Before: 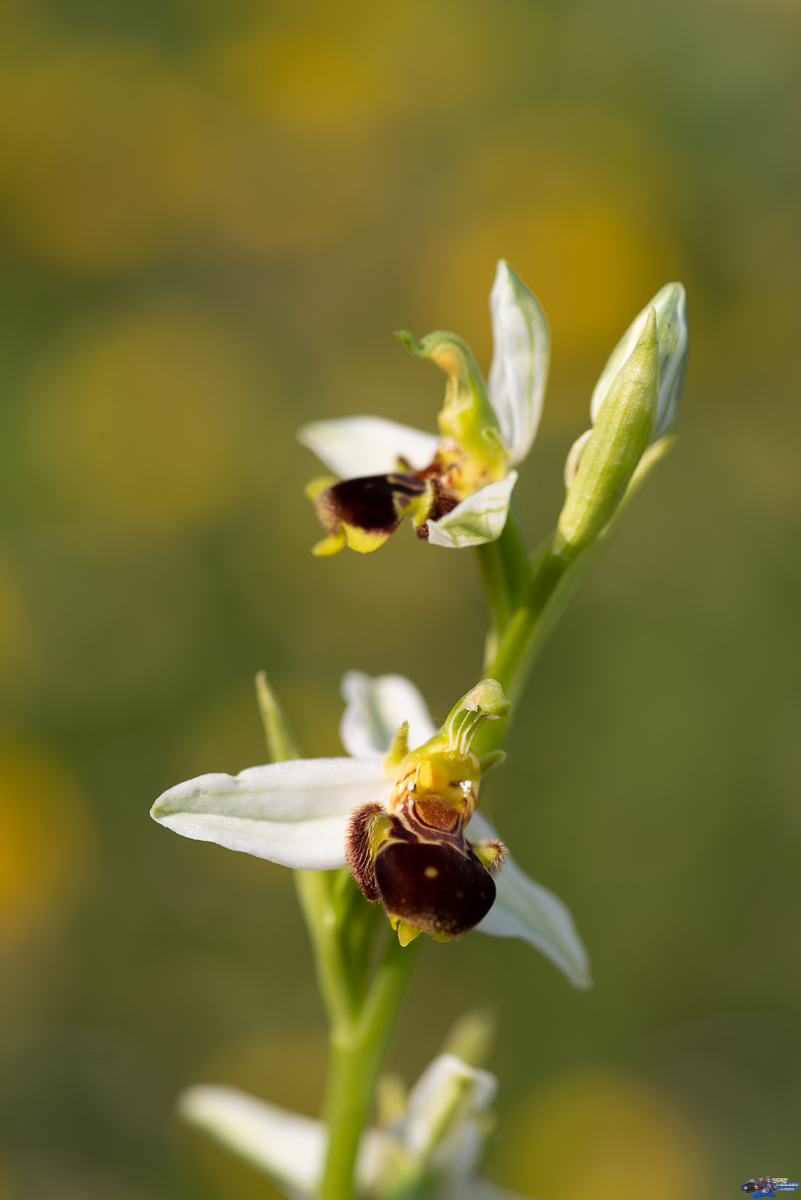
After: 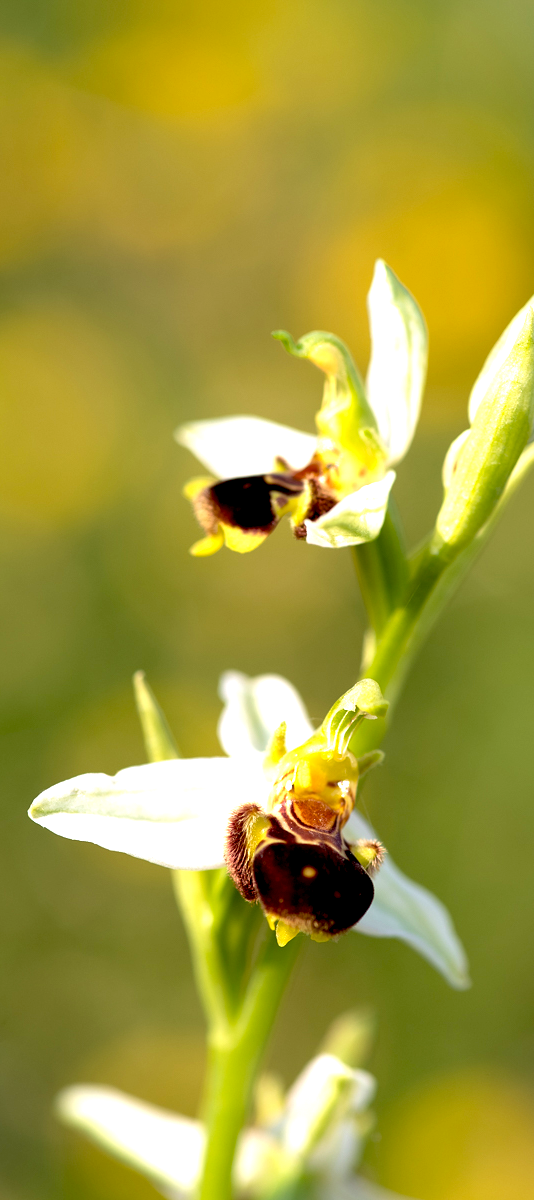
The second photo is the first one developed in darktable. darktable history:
crop and rotate: left 15.446%, right 17.836%
velvia: strength 15%
exposure: black level correction 0.01, exposure 1 EV, compensate highlight preservation false
